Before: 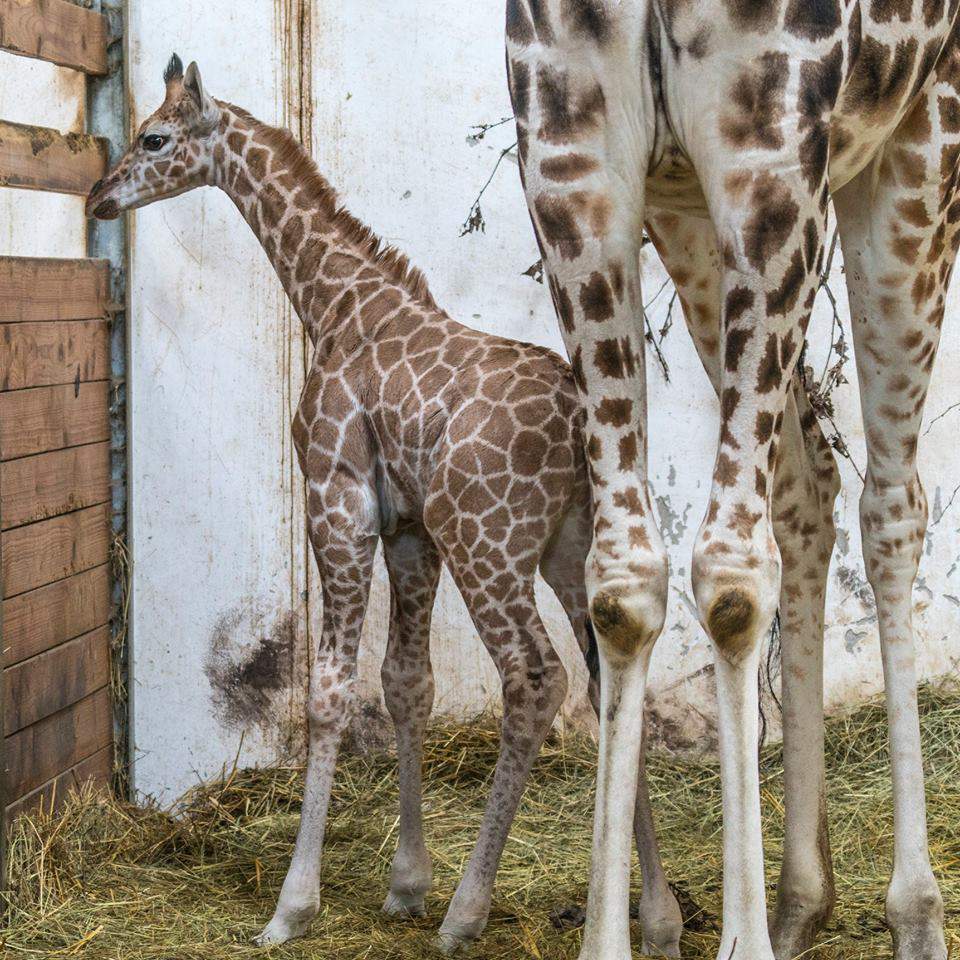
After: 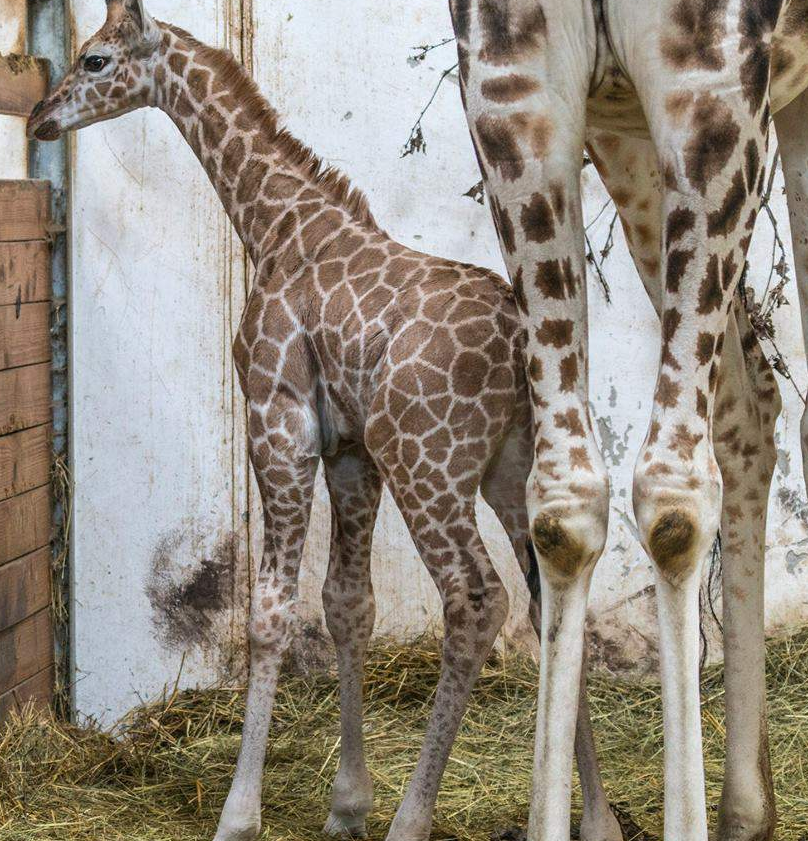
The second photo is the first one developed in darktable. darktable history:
crop: left 6.246%, top 8.24%, right 9.541%, bottom 4.106%
tone equalizer: edges refinement/feathering 500, mask exposure compensation -1.57 EV, preserve details no
